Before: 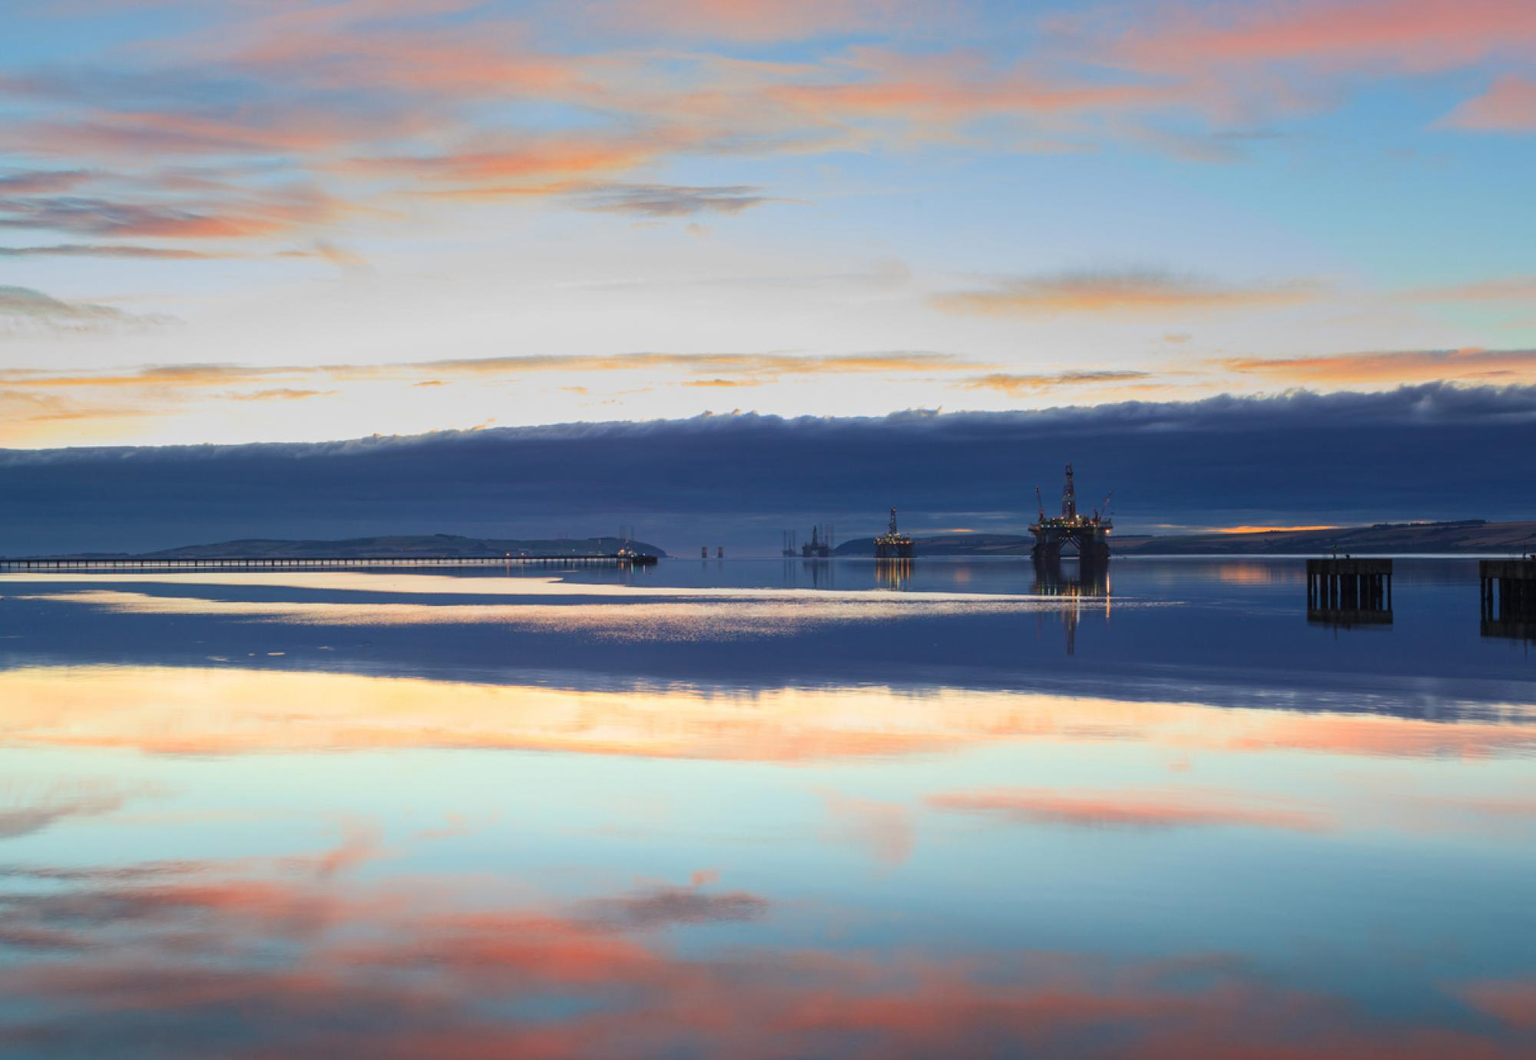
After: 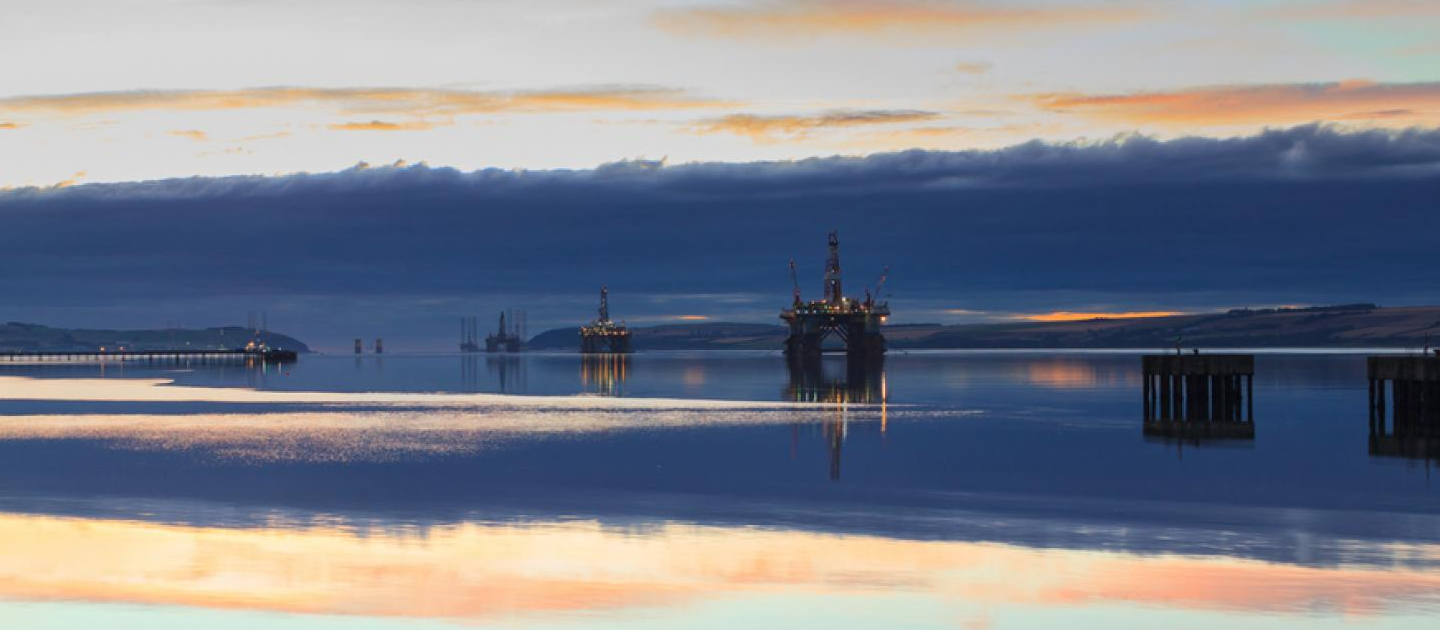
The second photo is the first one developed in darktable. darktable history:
crop and rotate: left 27.978%, top 27.029%, bottom 27.289%
